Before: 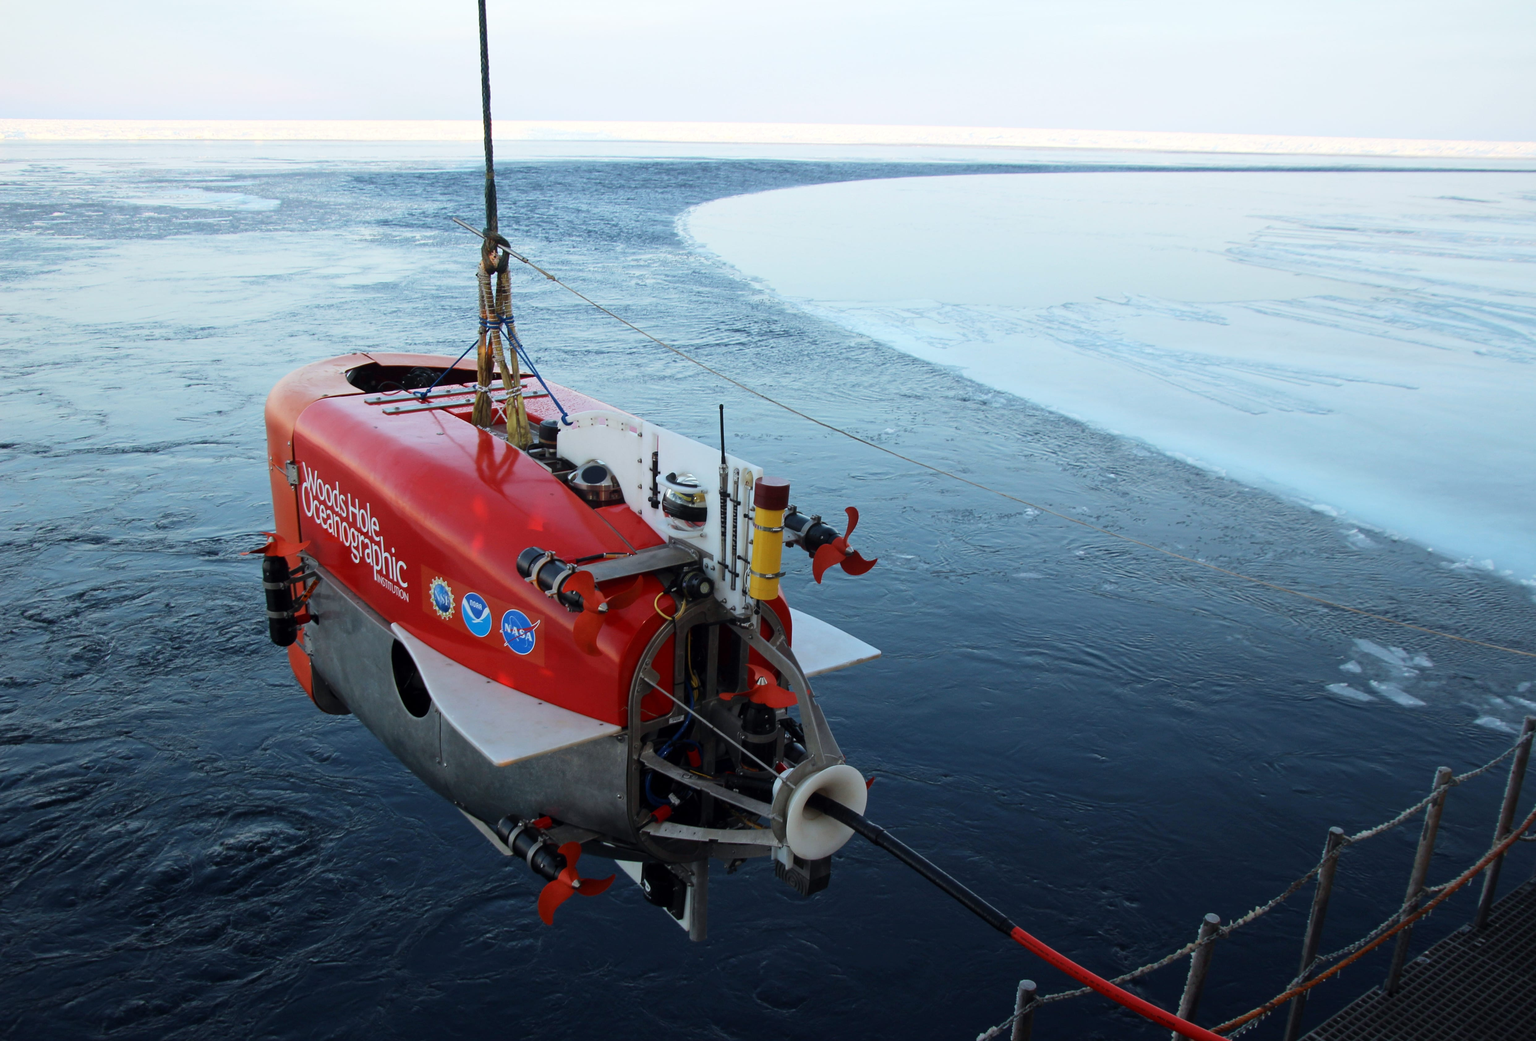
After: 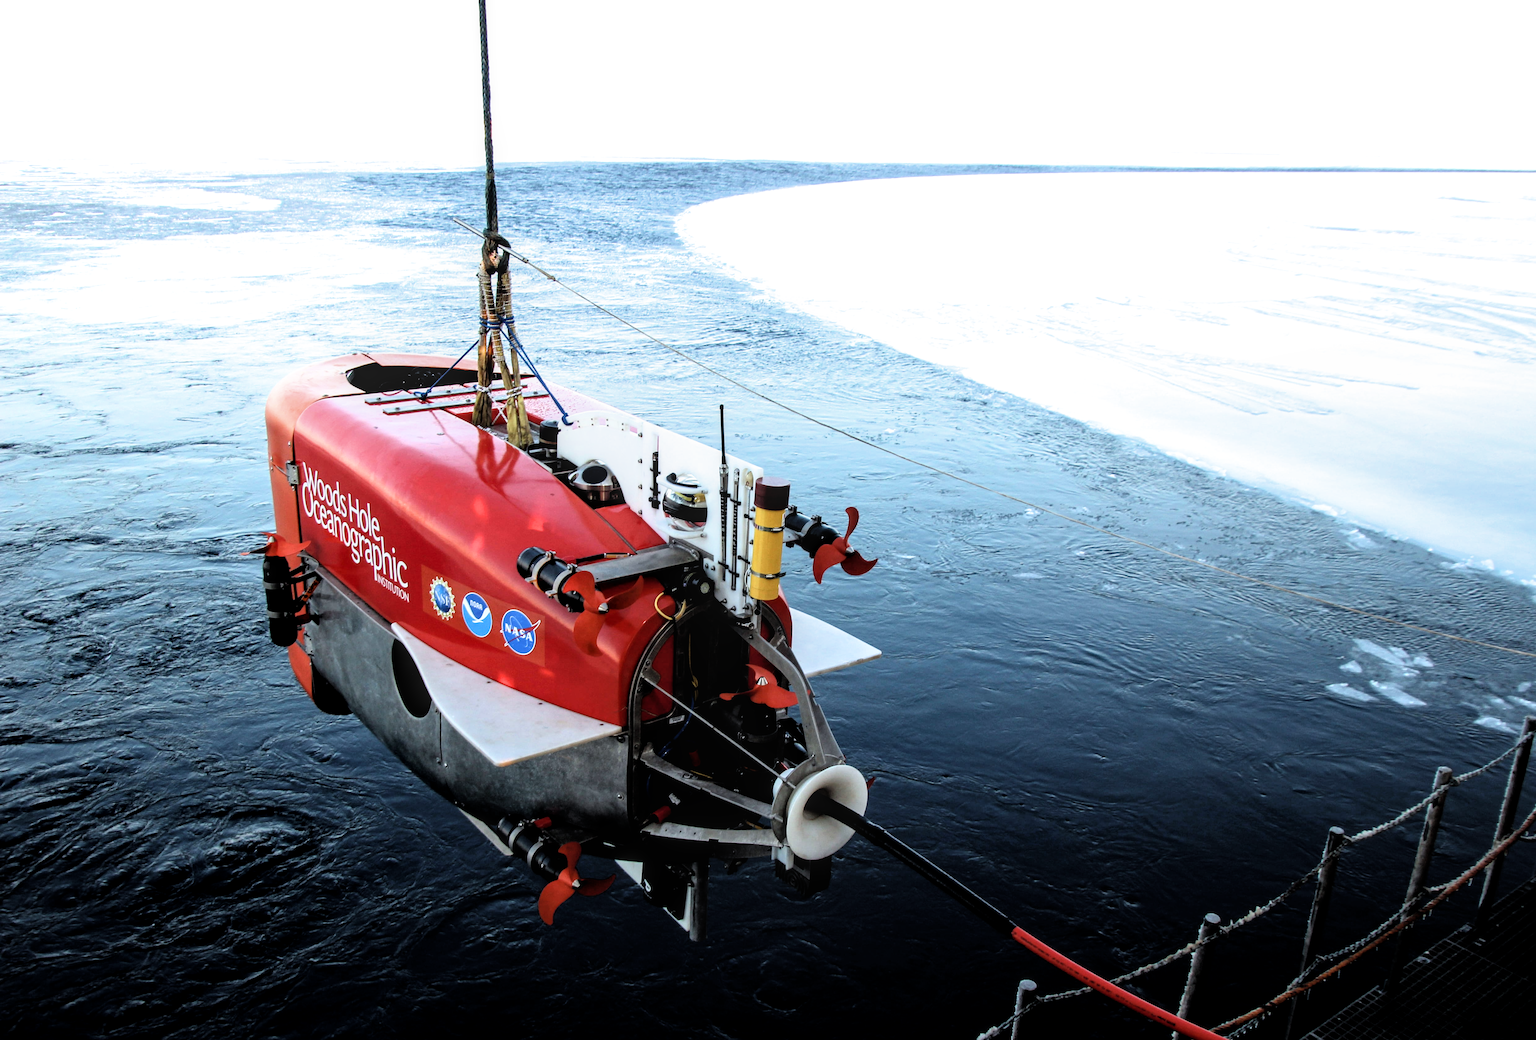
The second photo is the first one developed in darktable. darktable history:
local contrast: on, module defaults
filmic rgb: black relative exposure -3.64 EV, white relative exposure 2.44 EV, hardness 3.27
exposure: exposure 0.65 EV, compensate highlight preservation false
